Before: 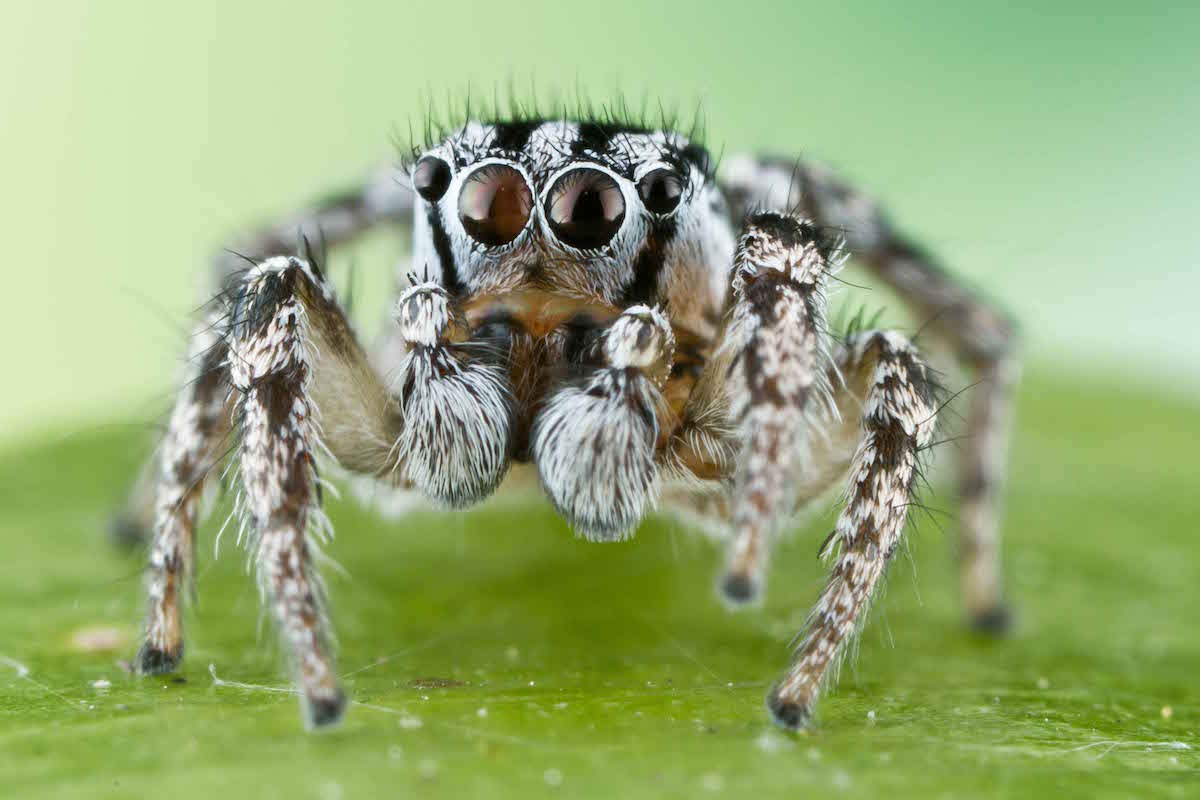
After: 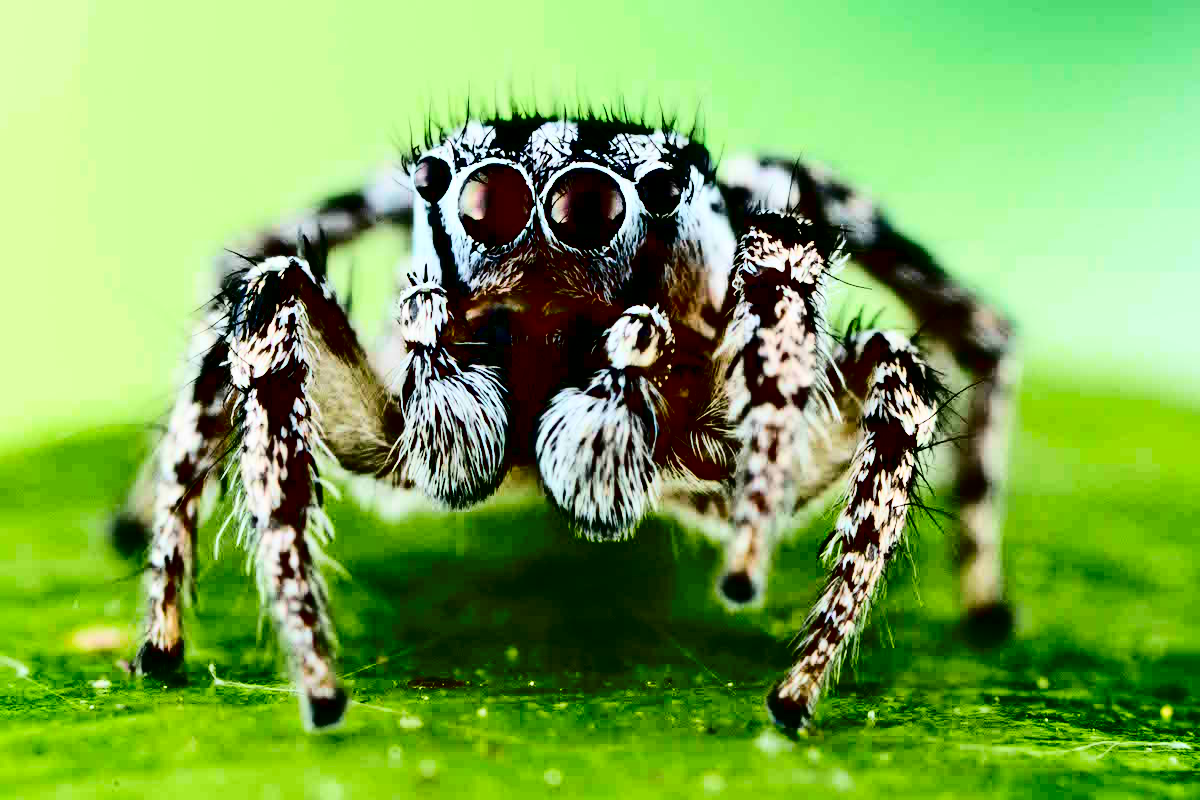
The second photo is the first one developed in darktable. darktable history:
contrast brightness saturation: contrast 0.762, brightness -0.98, saturation 0.981
